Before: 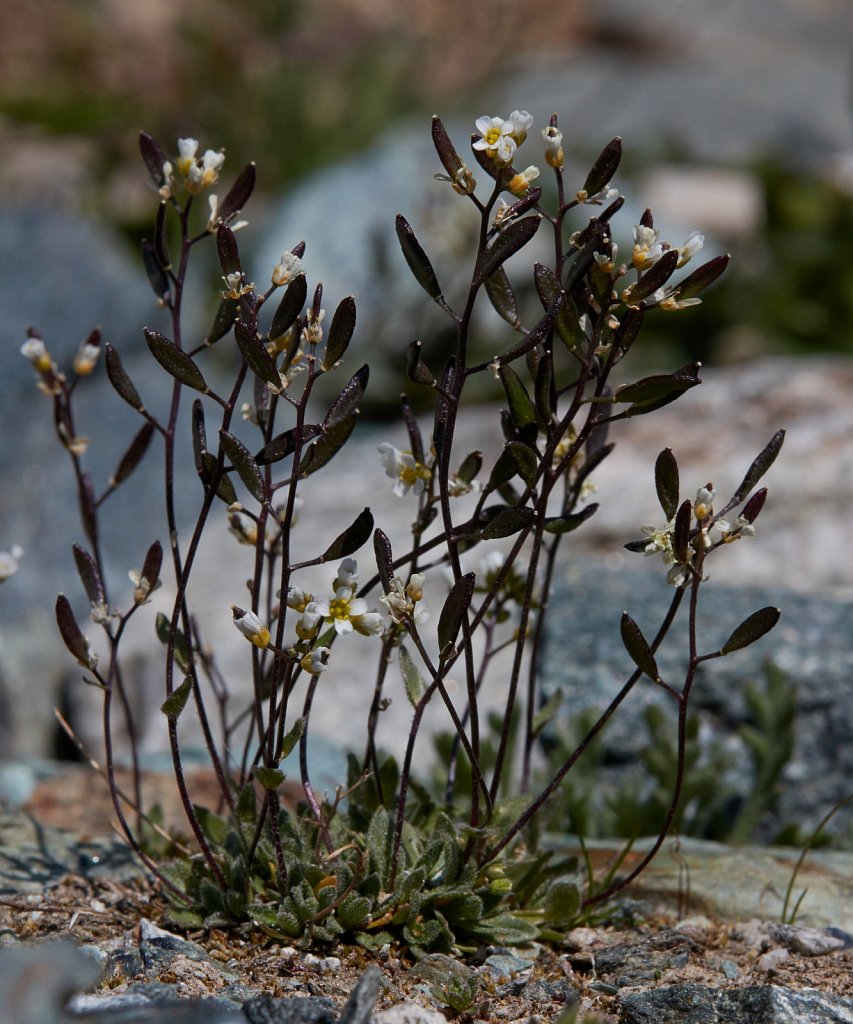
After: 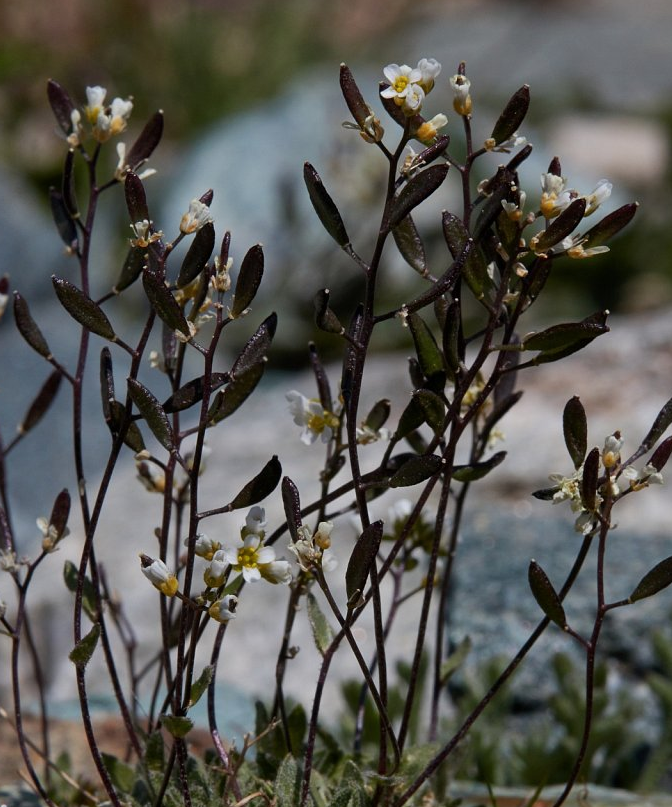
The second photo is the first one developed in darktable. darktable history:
shadows and highlights: shadows 25.38, highlights -48.14, soften with gaussian
crop and rotate: left 10.79%, top 5.081%, right 10.343%, bottom 16.053%
